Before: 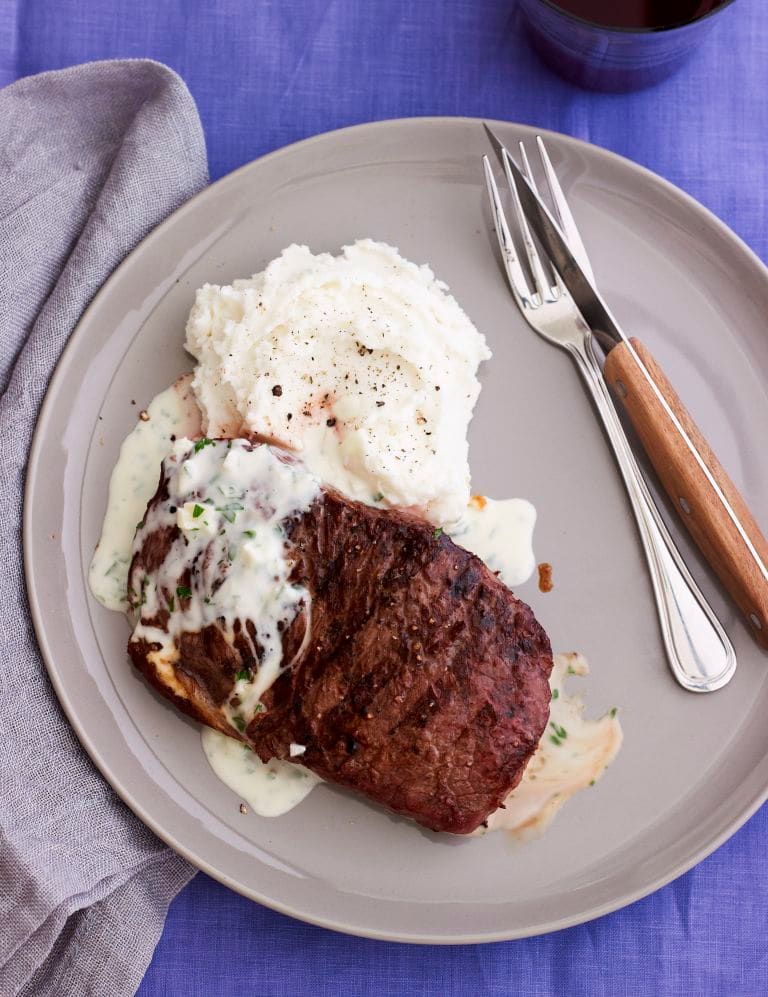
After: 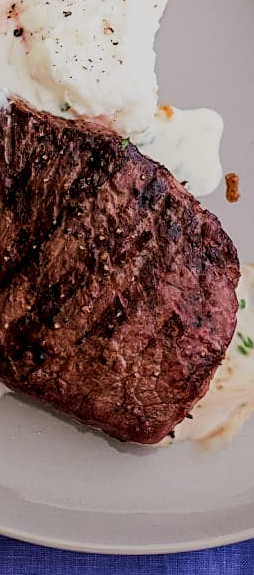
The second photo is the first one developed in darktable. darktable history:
sharpen: on, module defaults
crop: left 40.878%, top 39.176%, right 25.993%, bottom 3.081%
filmic rgb: black relative exposure -7.65 EV, white relative exposure 4.56 EV, hardness 3.61, contrast 1.05
local contrast: on, module defaults
